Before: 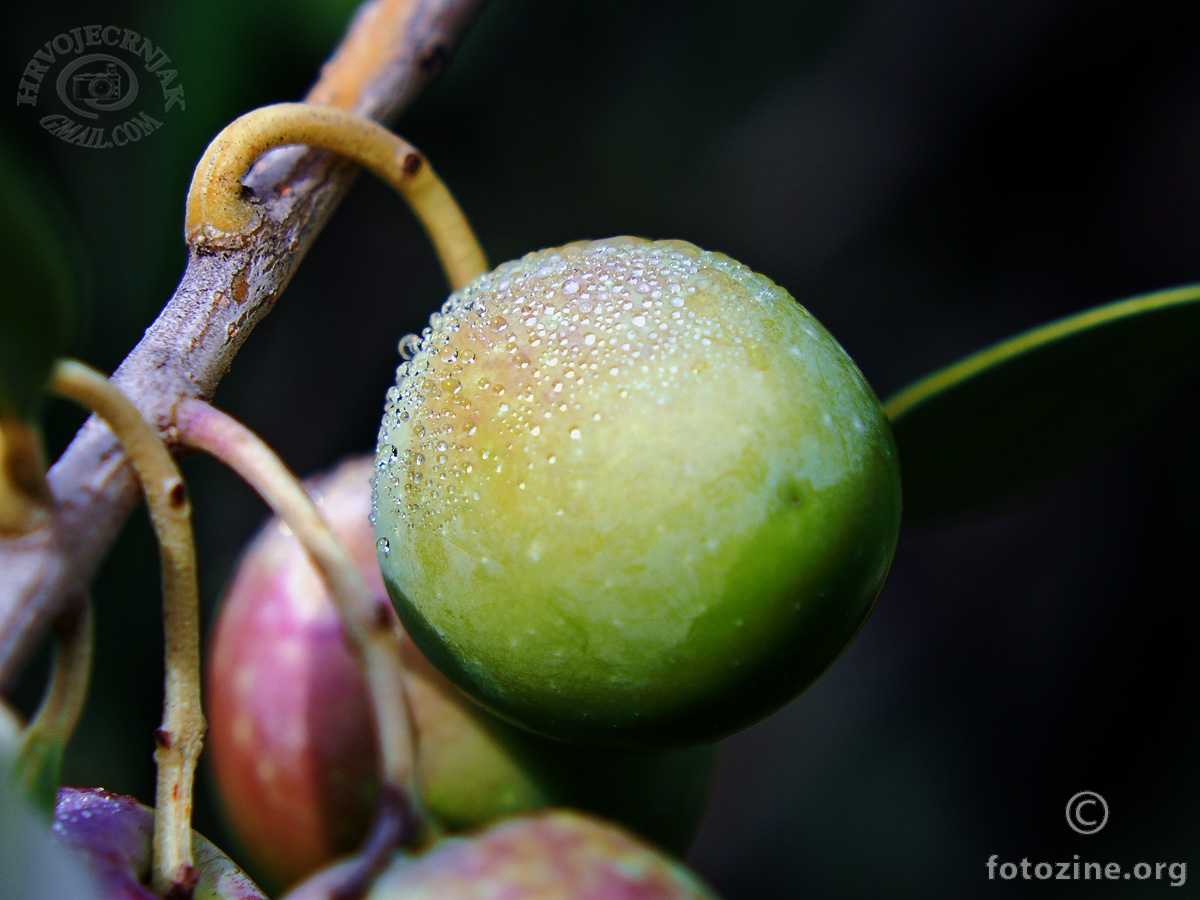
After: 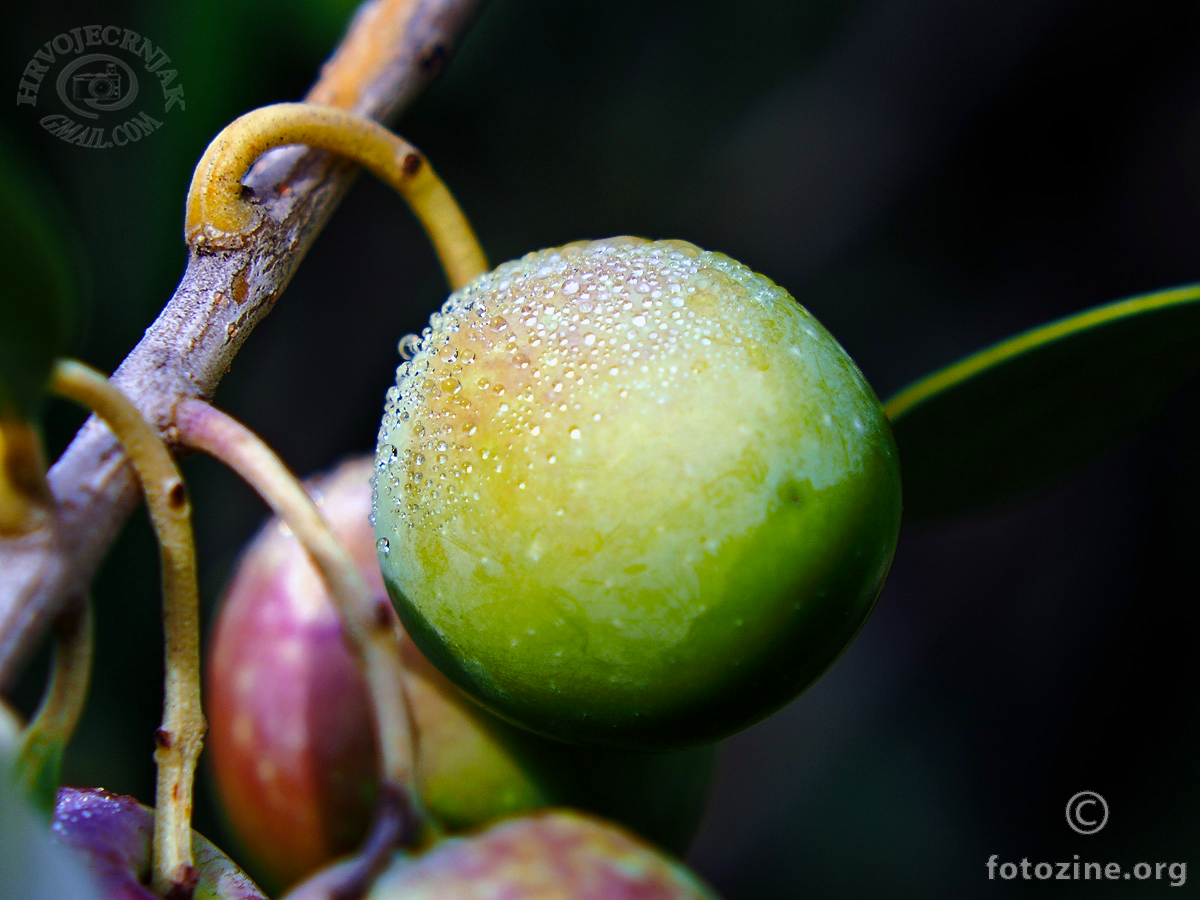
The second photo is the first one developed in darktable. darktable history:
color balance rgb: perceptual saturation grading › global saturation 19.544%
color zones: curves: ch0 [(0.068, 0.464) (0.25, 0.5) (0.48, 0.508) (0.75, 0.536) (0.886, 0.476) (0.967, 0.456)]; ch1 [(0.066, 0.456) (0.25, 0.5) (0.616, 0.508) (0.746, 0.56) (0.934, 0.444)]
shadows and highlights: shadows 0.099, highlights 40.58
